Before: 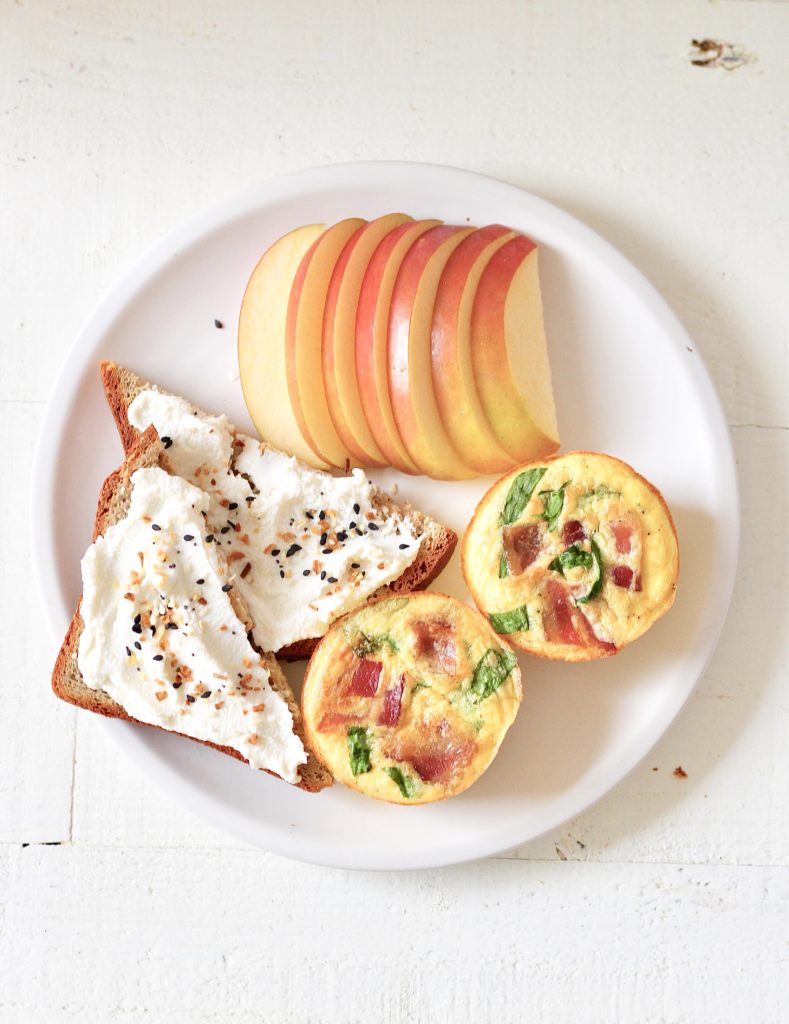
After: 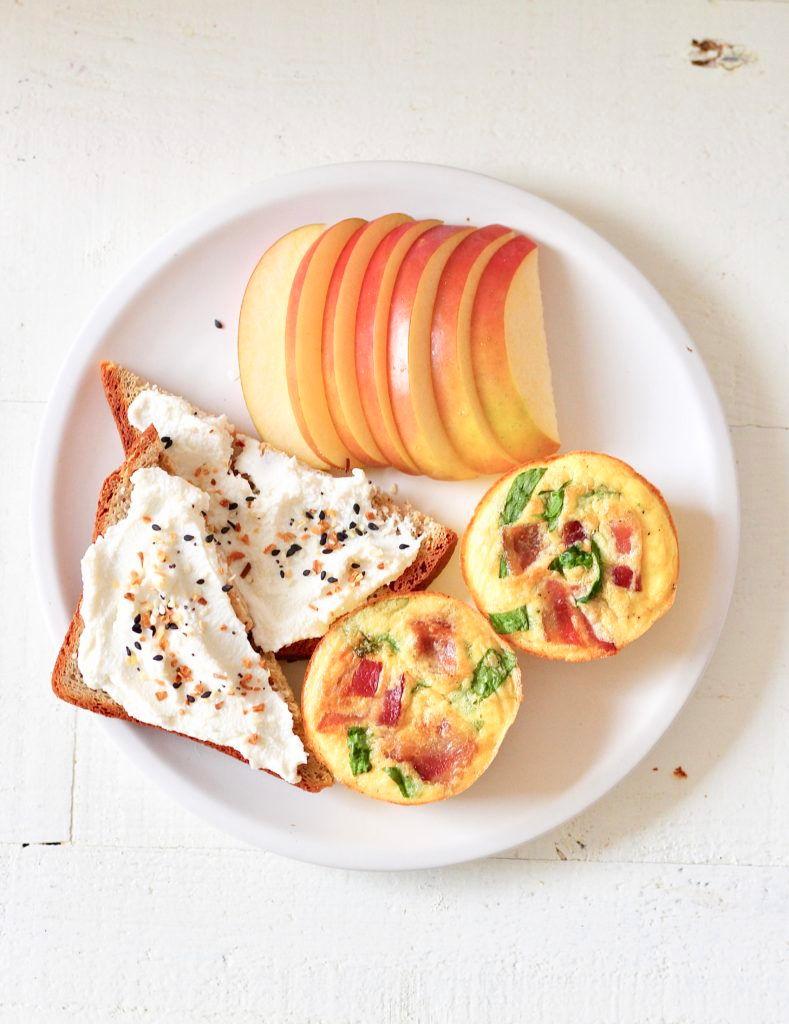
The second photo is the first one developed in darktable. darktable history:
color zones: curves: ch0 [(0, 0.5) (0.143, 0.5) (0.286, 0.5) (0.429, 0.5) (0.571, 0.5) (0.714, 0.476) (0.857, 0.5) (1, 0.5)]; ch2 [(0, 0.5) (0.143, 0.5) (0.286, 0.5) (0.429, 0.5) (0.571, 0.5) (0.714, 0.487) (0.857, 0.5) (1, 0.5)], mix 18.36%
exposure: exposure -0.013 EV, compensate exposure bias true, compensate highlight preservation false
